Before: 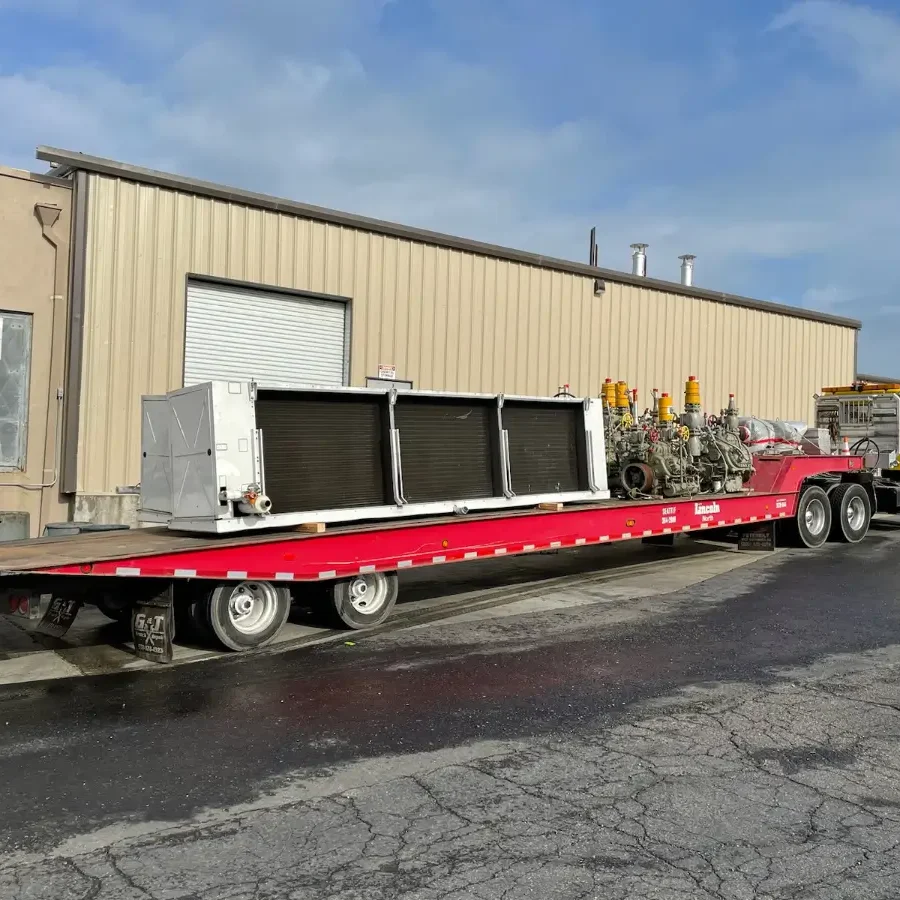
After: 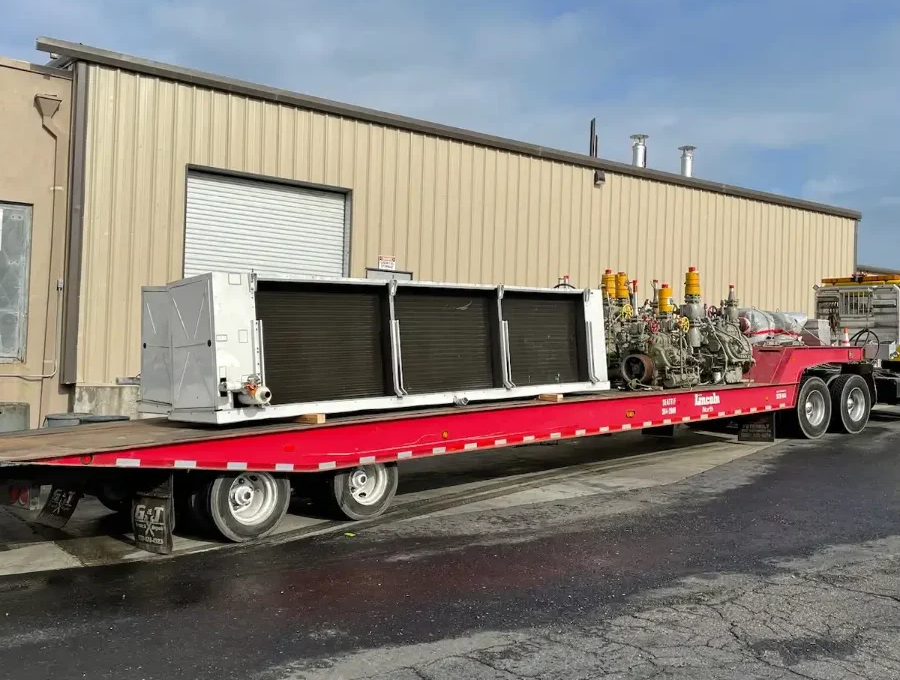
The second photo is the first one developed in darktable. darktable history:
crop and rotate: top 12.12%, bottom 12.285%
